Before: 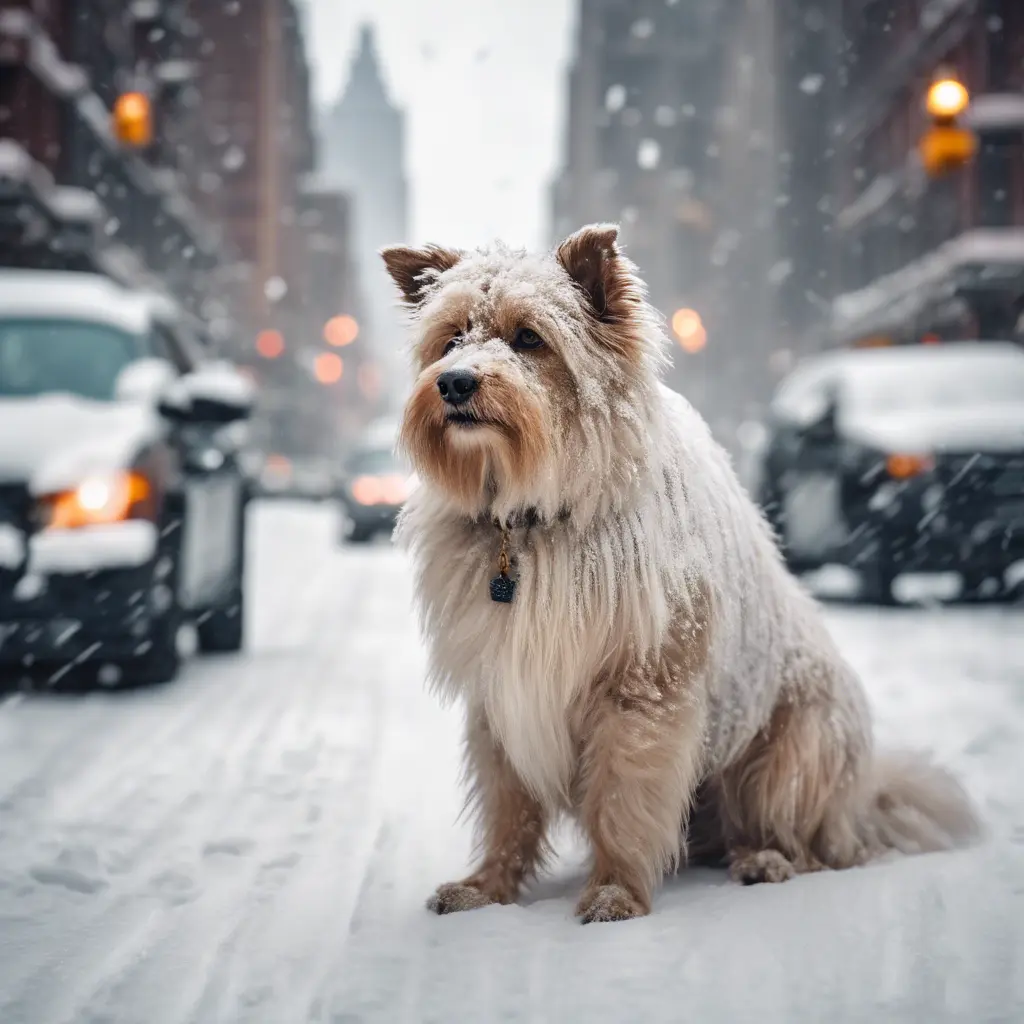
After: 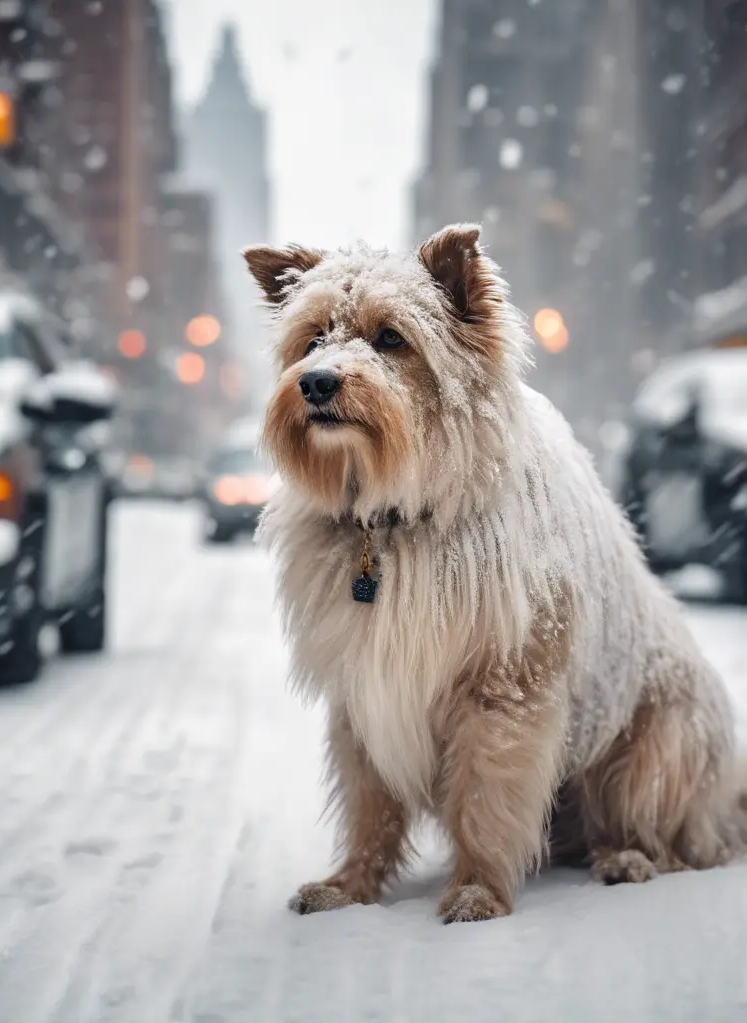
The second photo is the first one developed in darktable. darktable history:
crop: left 13.559%, top 0%, right 13.441%
